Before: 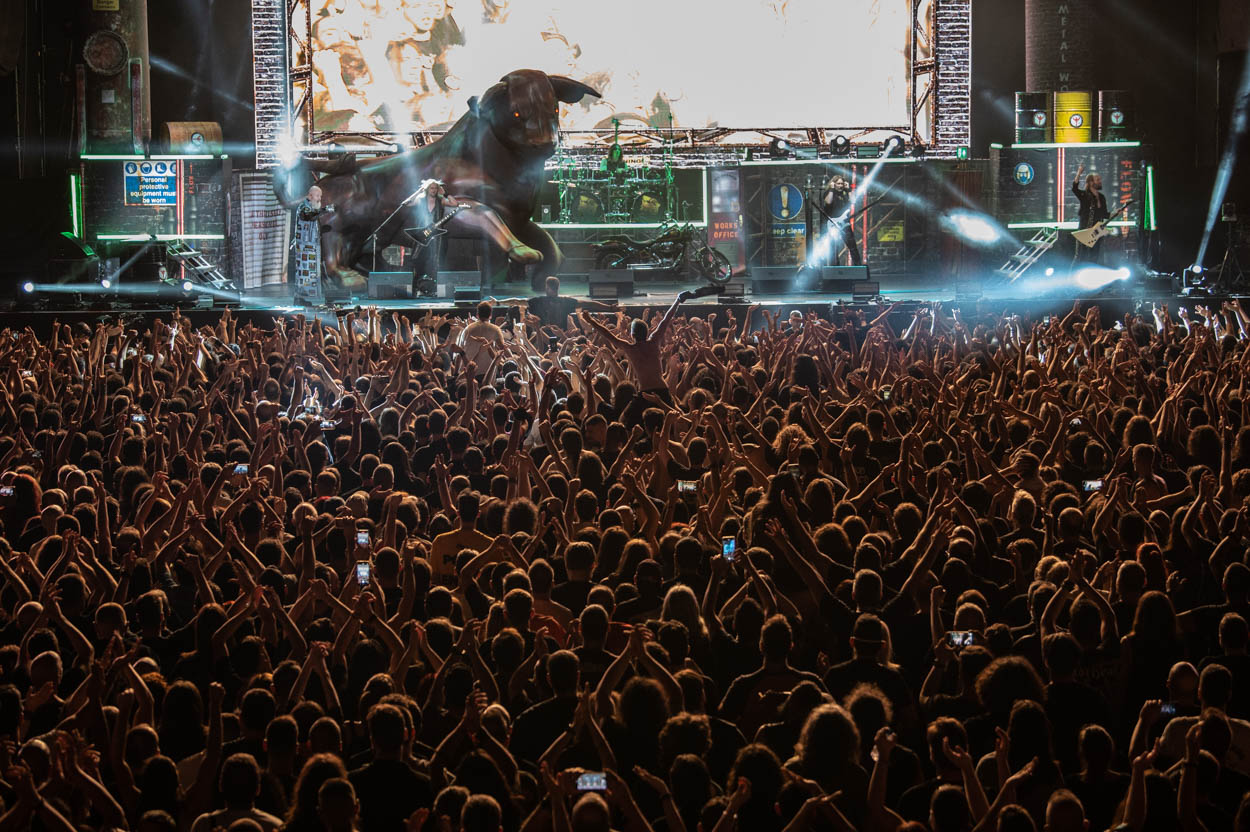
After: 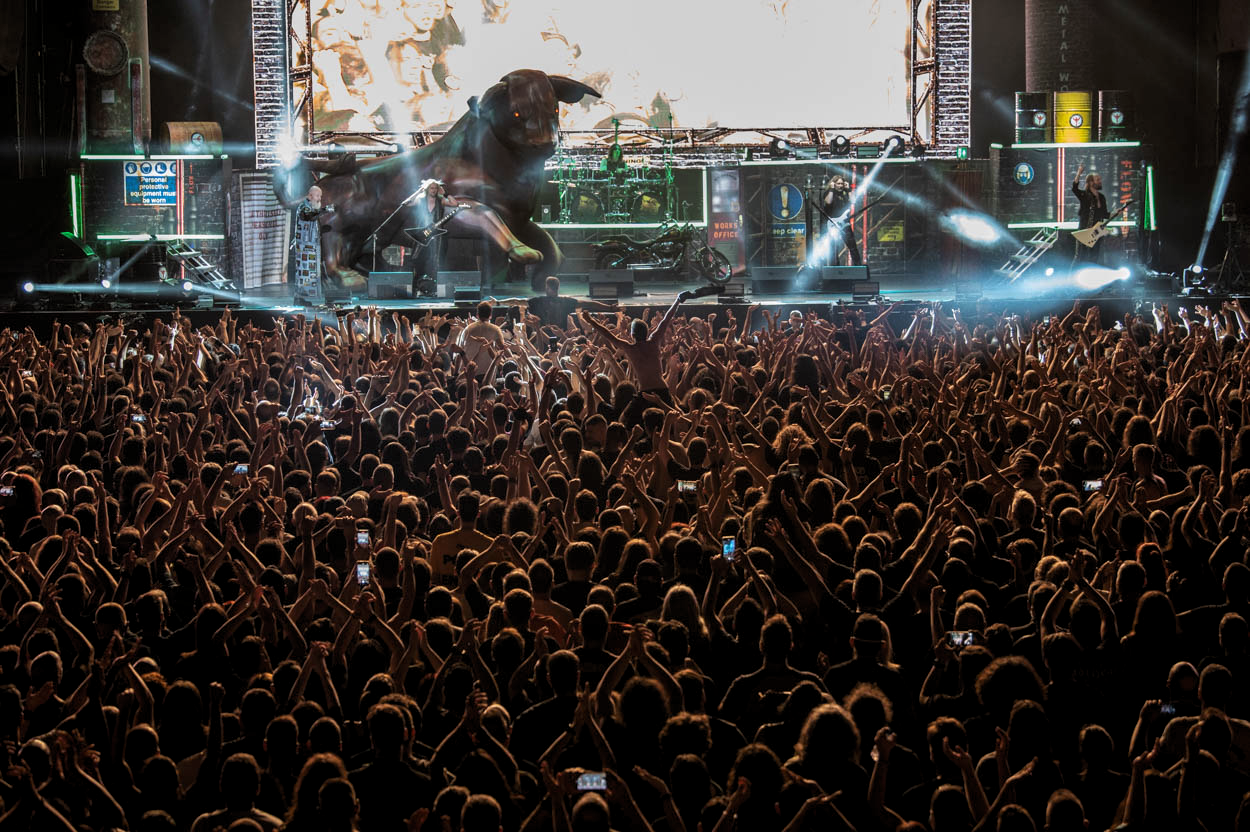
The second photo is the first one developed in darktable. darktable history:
levels: white 99.89%, levels [0.026, 0.507, 0.987]
